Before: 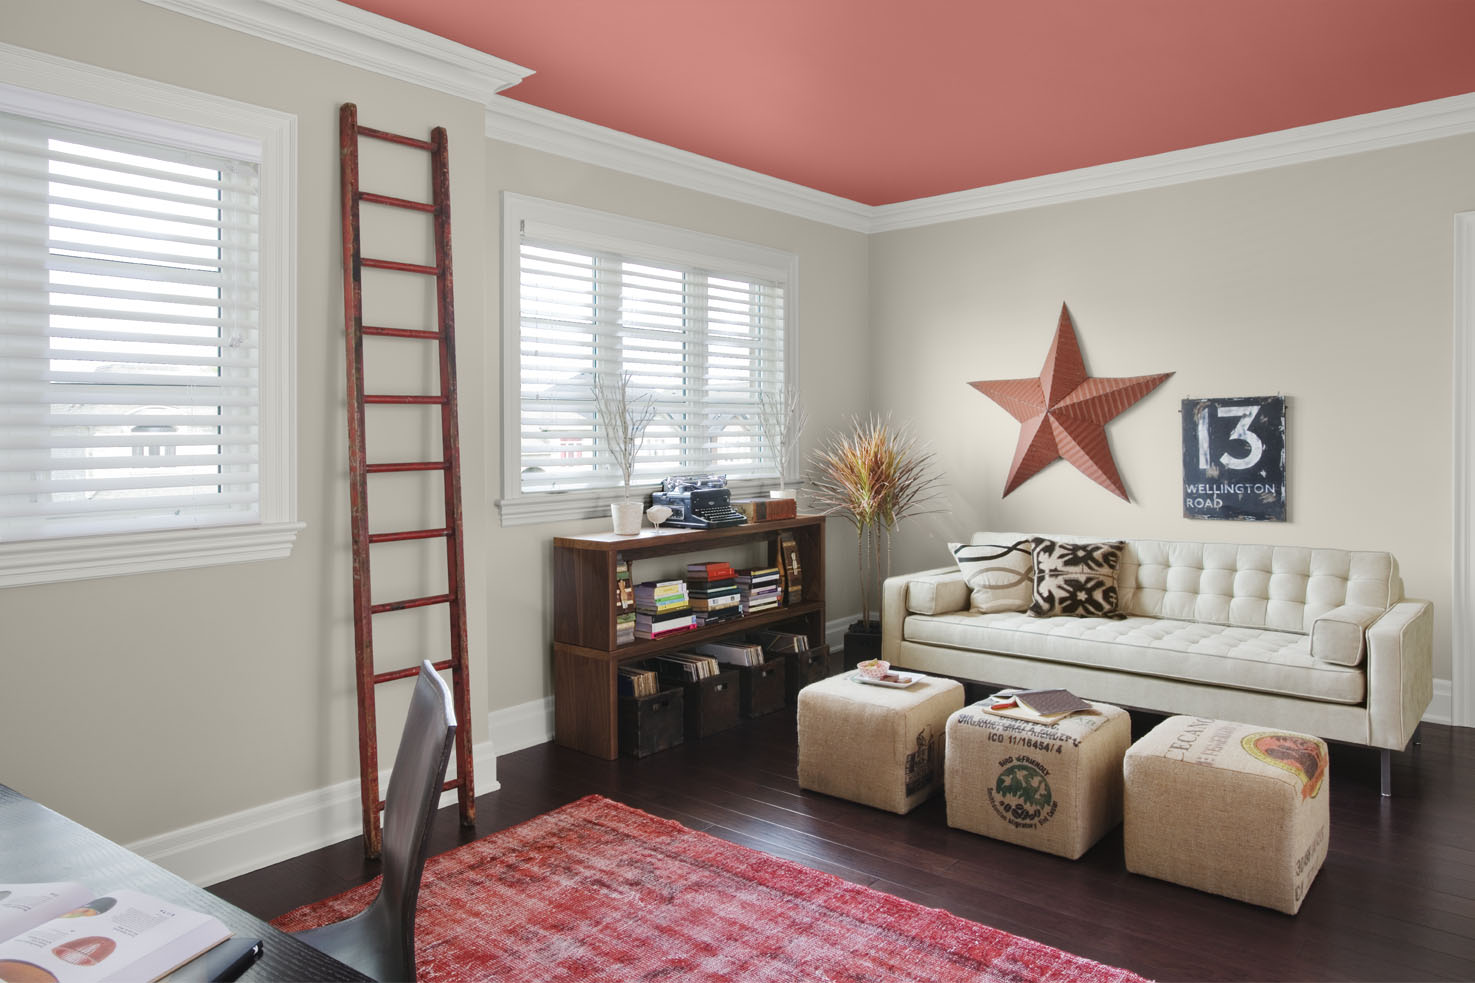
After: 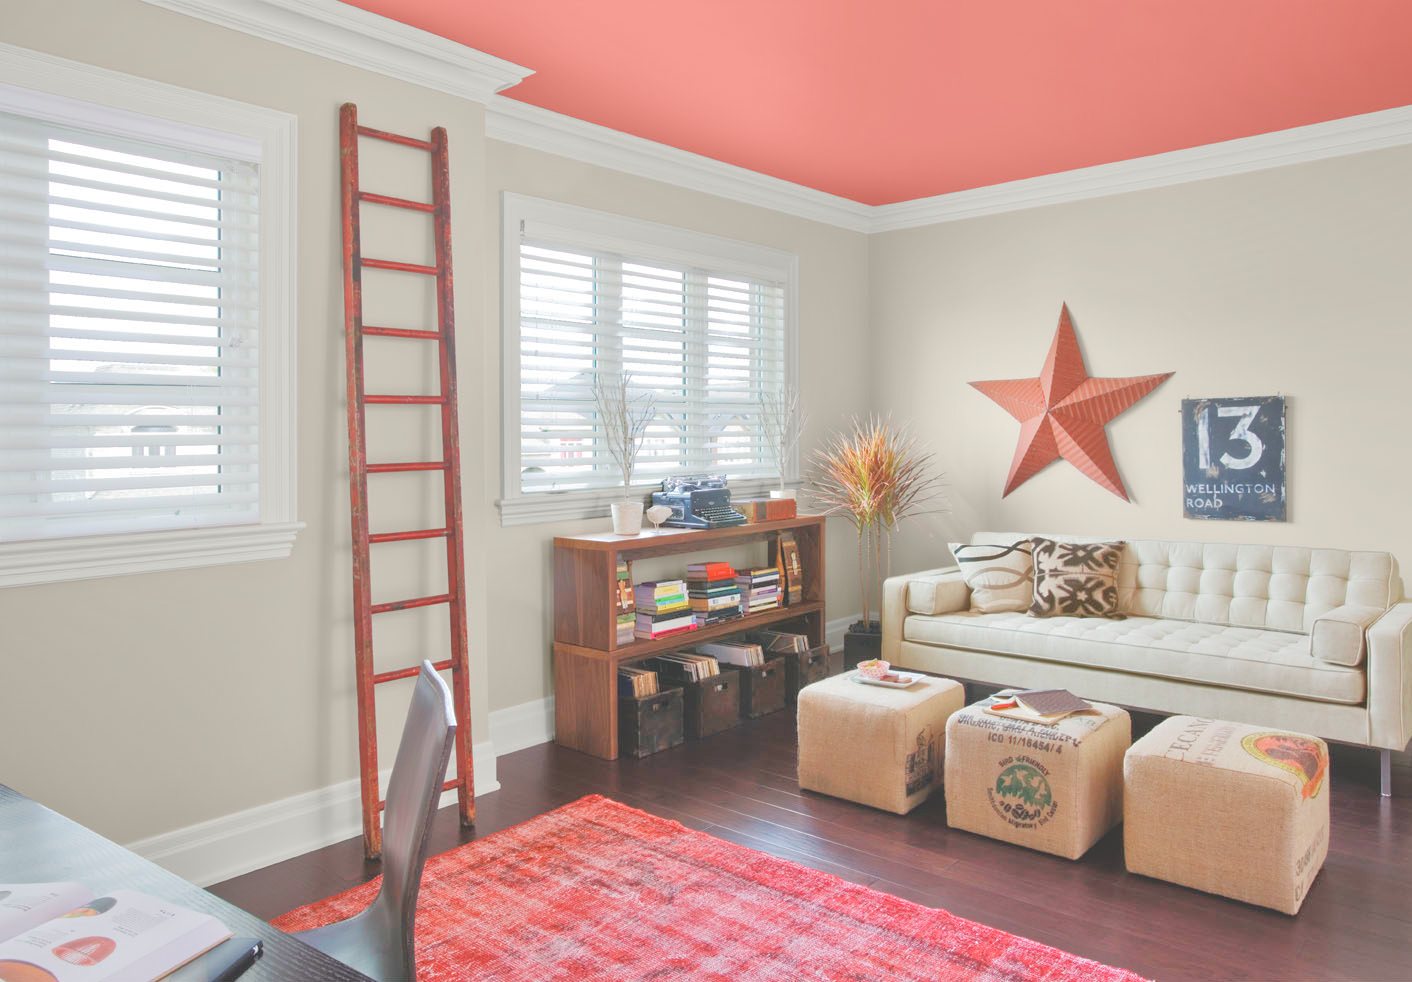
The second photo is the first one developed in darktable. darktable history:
tone curve: curves: ch0 [(0, 0) (0.003, 0.238) (0.011, 0.238) (0.025, 0.242) (0.044, 0.256) (0.069, 0.277) (0.1, 0.294) (0.136, 0.315) (0.177, 0.345) (0.224, 0.379) (0.277, 0.419) (0.335, 0.463) (0.399, 0.511) (0.468, 0.566) (0.543, 0.627) (0.623, 0.687) (0.709, 0.75) (0.801, 0.824) (0.898, 0.89) (1, 1)], color space Lab, independent channels, preserve colors none
crop: right 4.256%, bottom 0.019%
tone equalizer: -7 EV 0.145 EV, -6 EV 0.614 EV, -5 EV 1.14 EV, -4 EV 1.37 EV, -3 EV 1.18 EV, -2 EV 0.6 EV, -1 EV 0.166 EV
